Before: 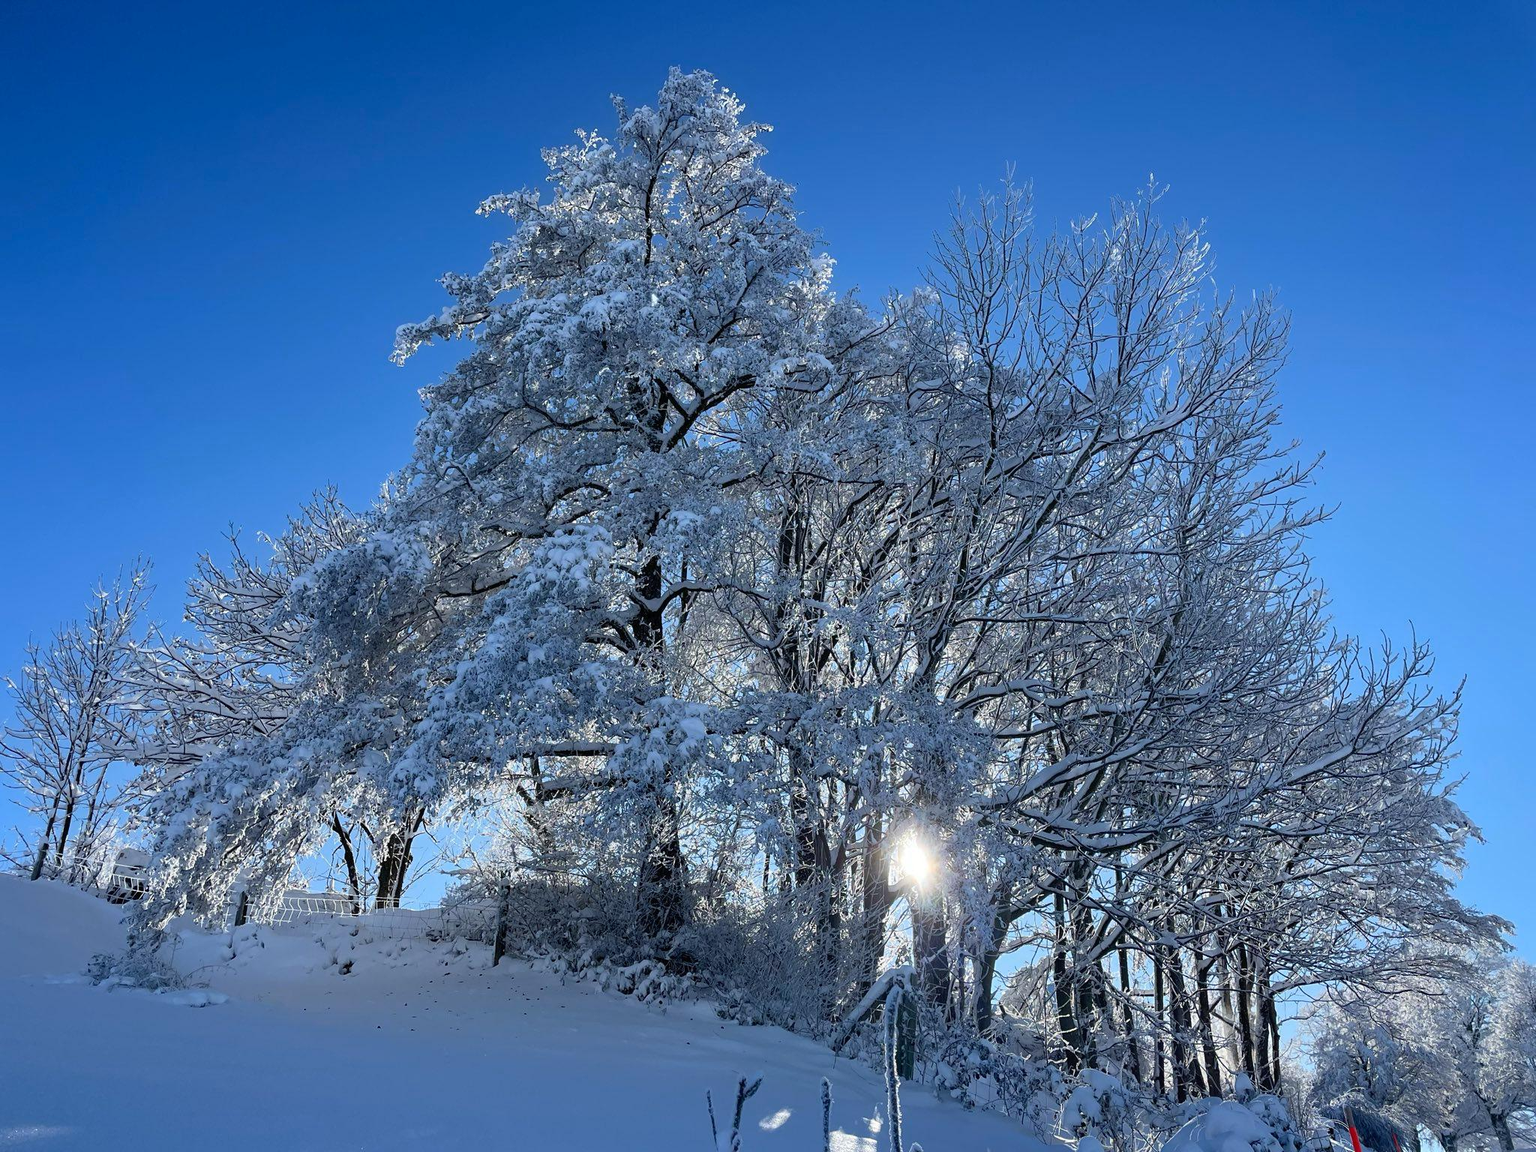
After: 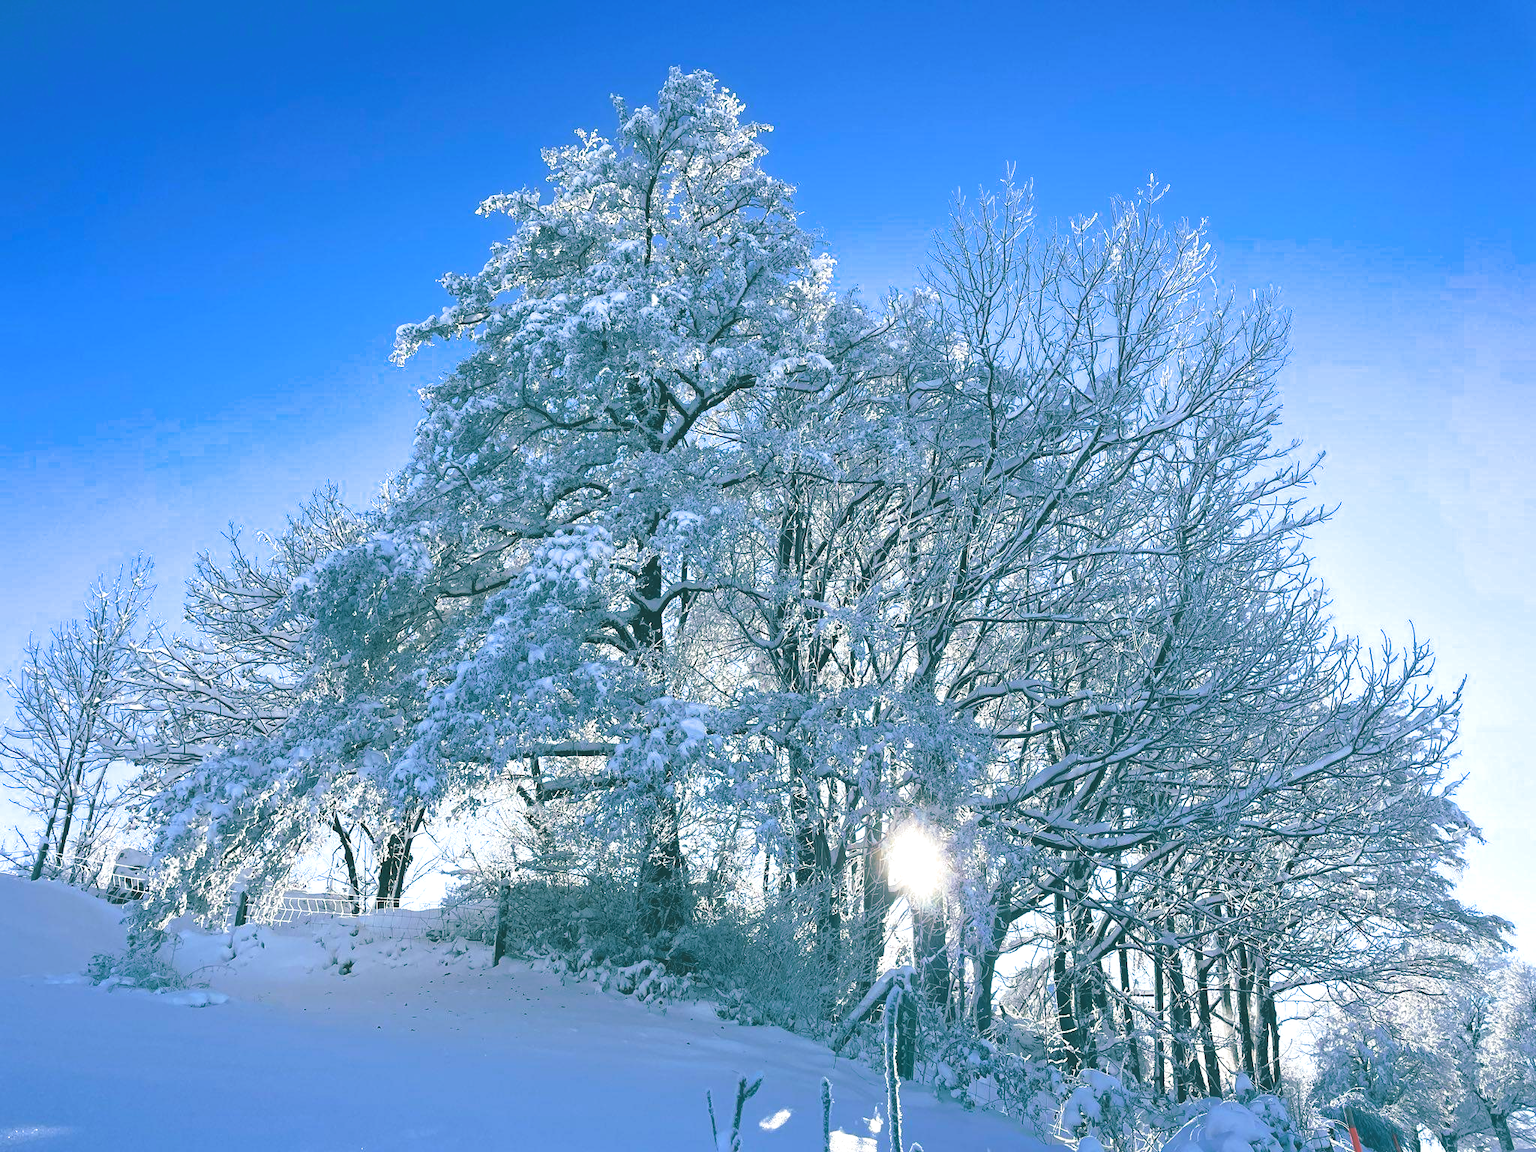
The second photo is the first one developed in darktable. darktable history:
split-toning: shadows › hue 186.43°, highlights › hue 49.29°, compress 30.29%
exposure: black level correction 0, exposure 0.95 EV, compensate exposure bias true, compensate highlight preservation false
tone curve: curves: ch0 [(0, 0.211) (0.15, 0.25) (1, 0.953)], color space Lab, independent channels, preserve colors none
color balance rgb: on, module defaults
